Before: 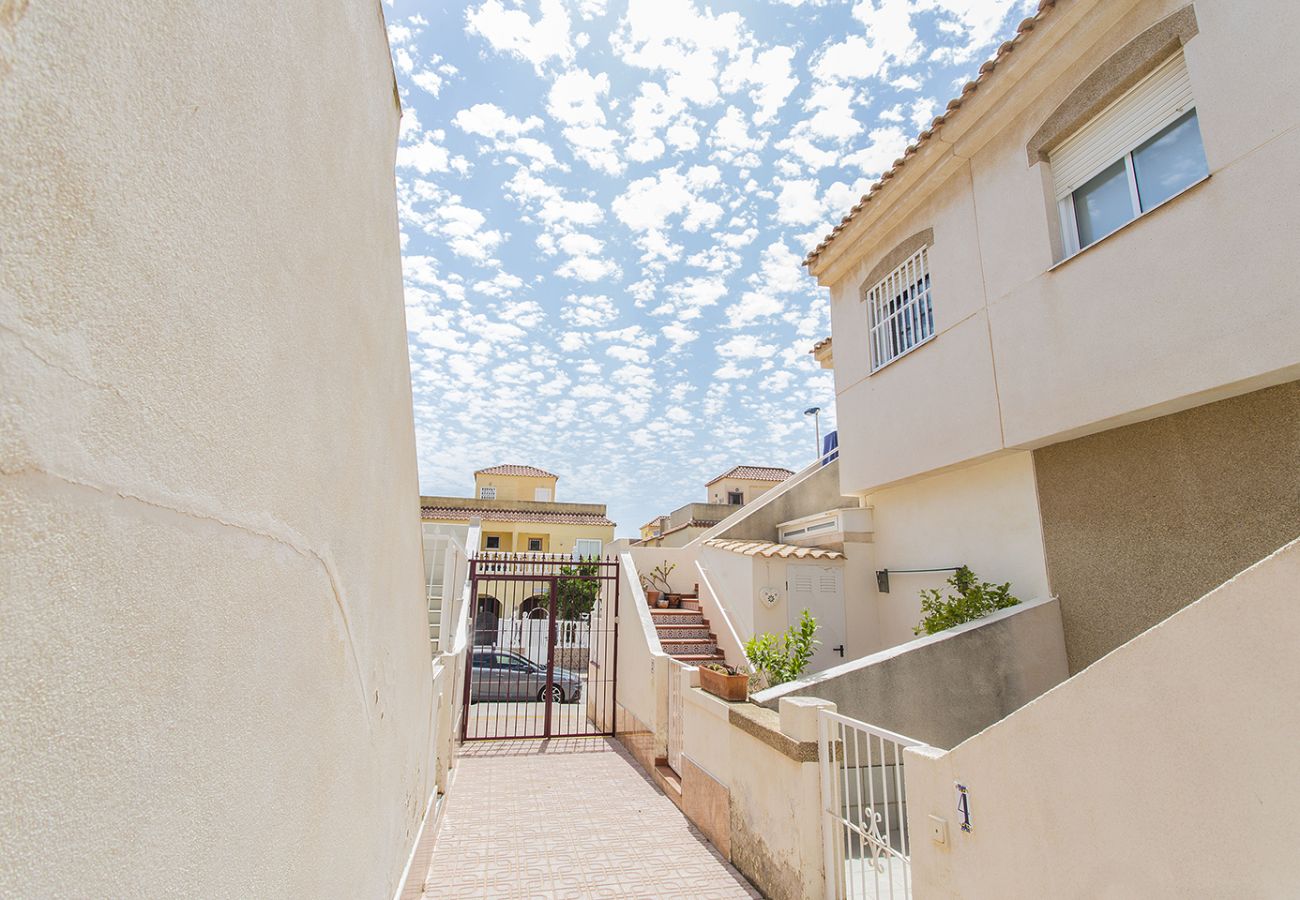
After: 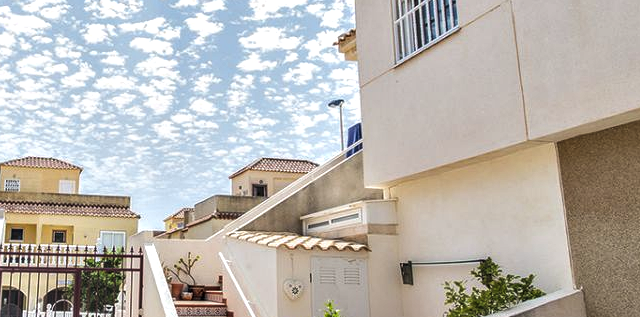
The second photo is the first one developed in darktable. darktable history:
exposure: black level correction -0.028, compensate exposure bias true, compensate highlight preservation false
crop: left 36.668%, top 34.305%, right 13.031%, bottom 30.394%
contrast equalizer: y [[0.6 ×6], [0.55 ×6], [0 ×6], [0 ×6], [0 ×6]]
local contrast: on, module defaults
